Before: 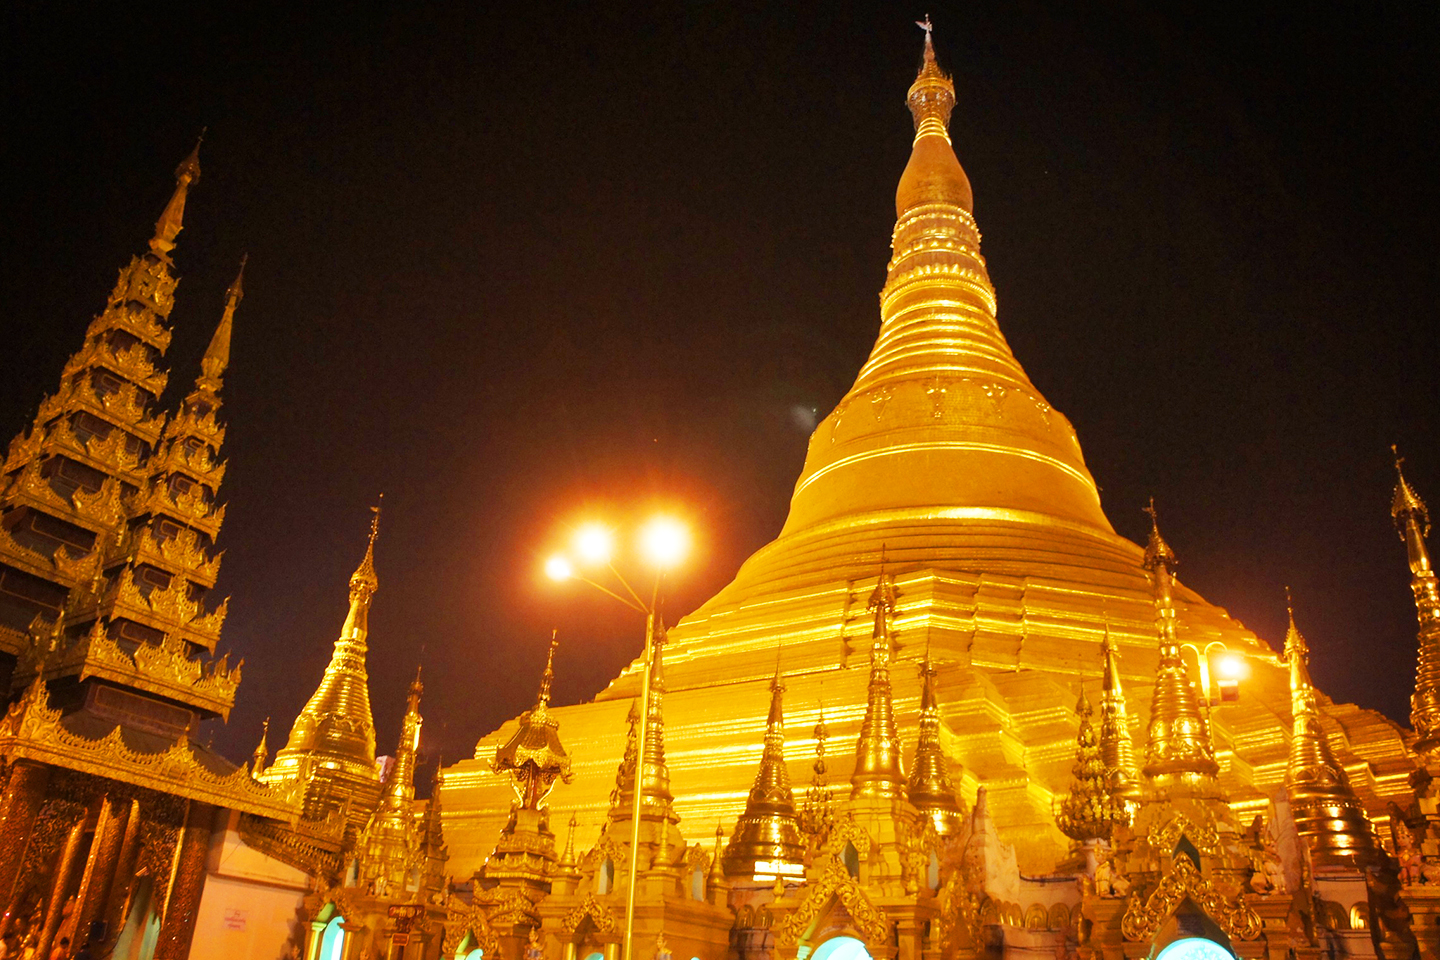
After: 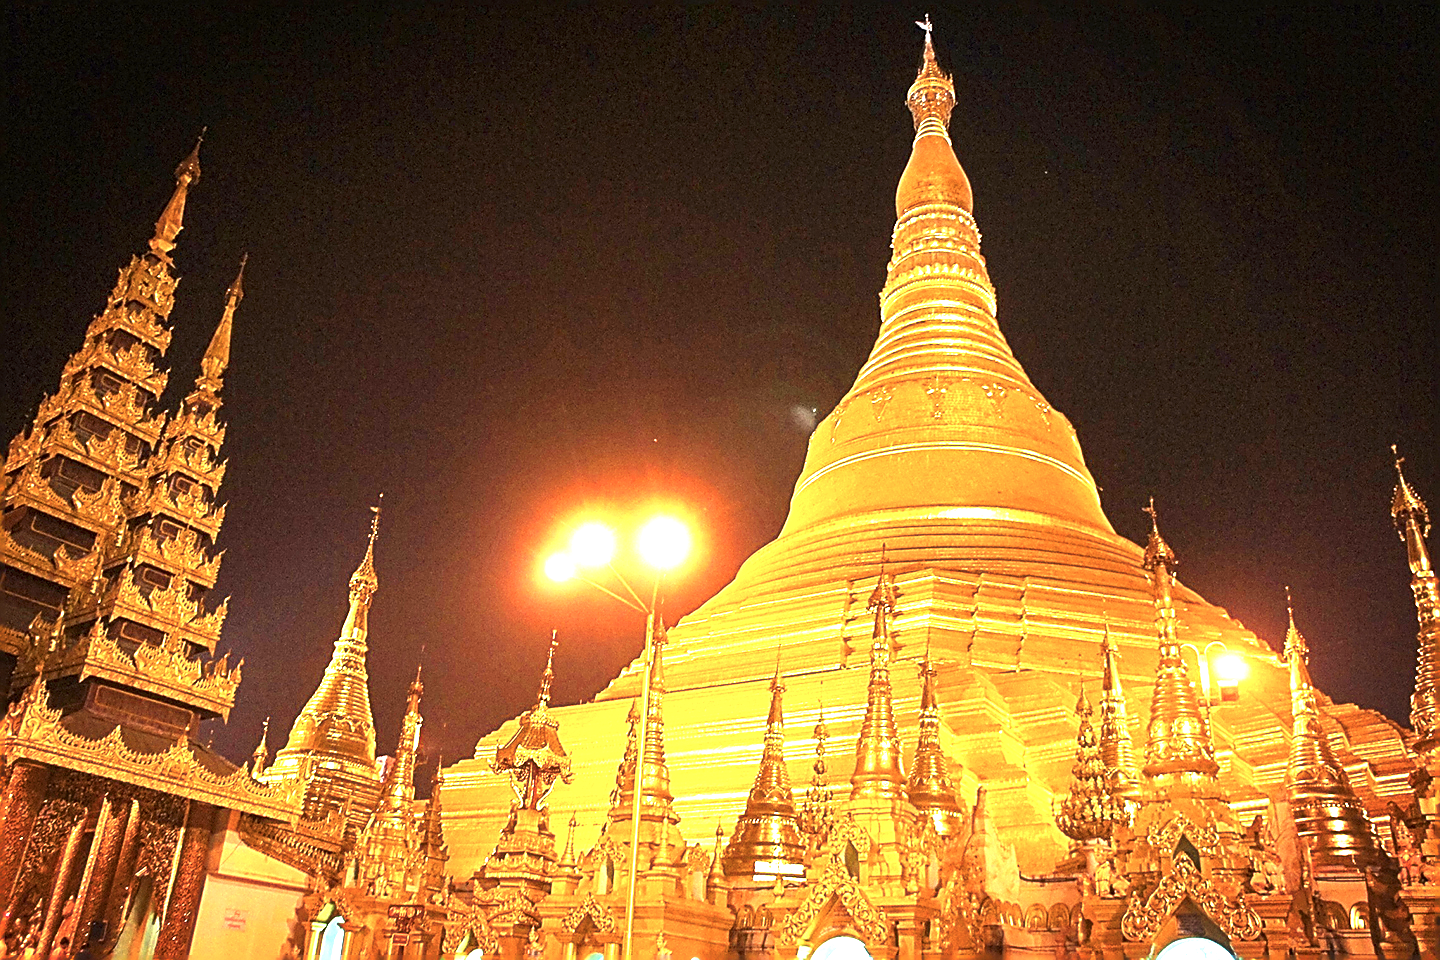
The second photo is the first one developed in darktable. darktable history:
sharpen: amount 1.861
soften: size 10%, saturation 50%, brightness 0.2 EV, mix 10%
exposure: black level correction 0, exposure 1.1 EV, compensate highlight preservation false
